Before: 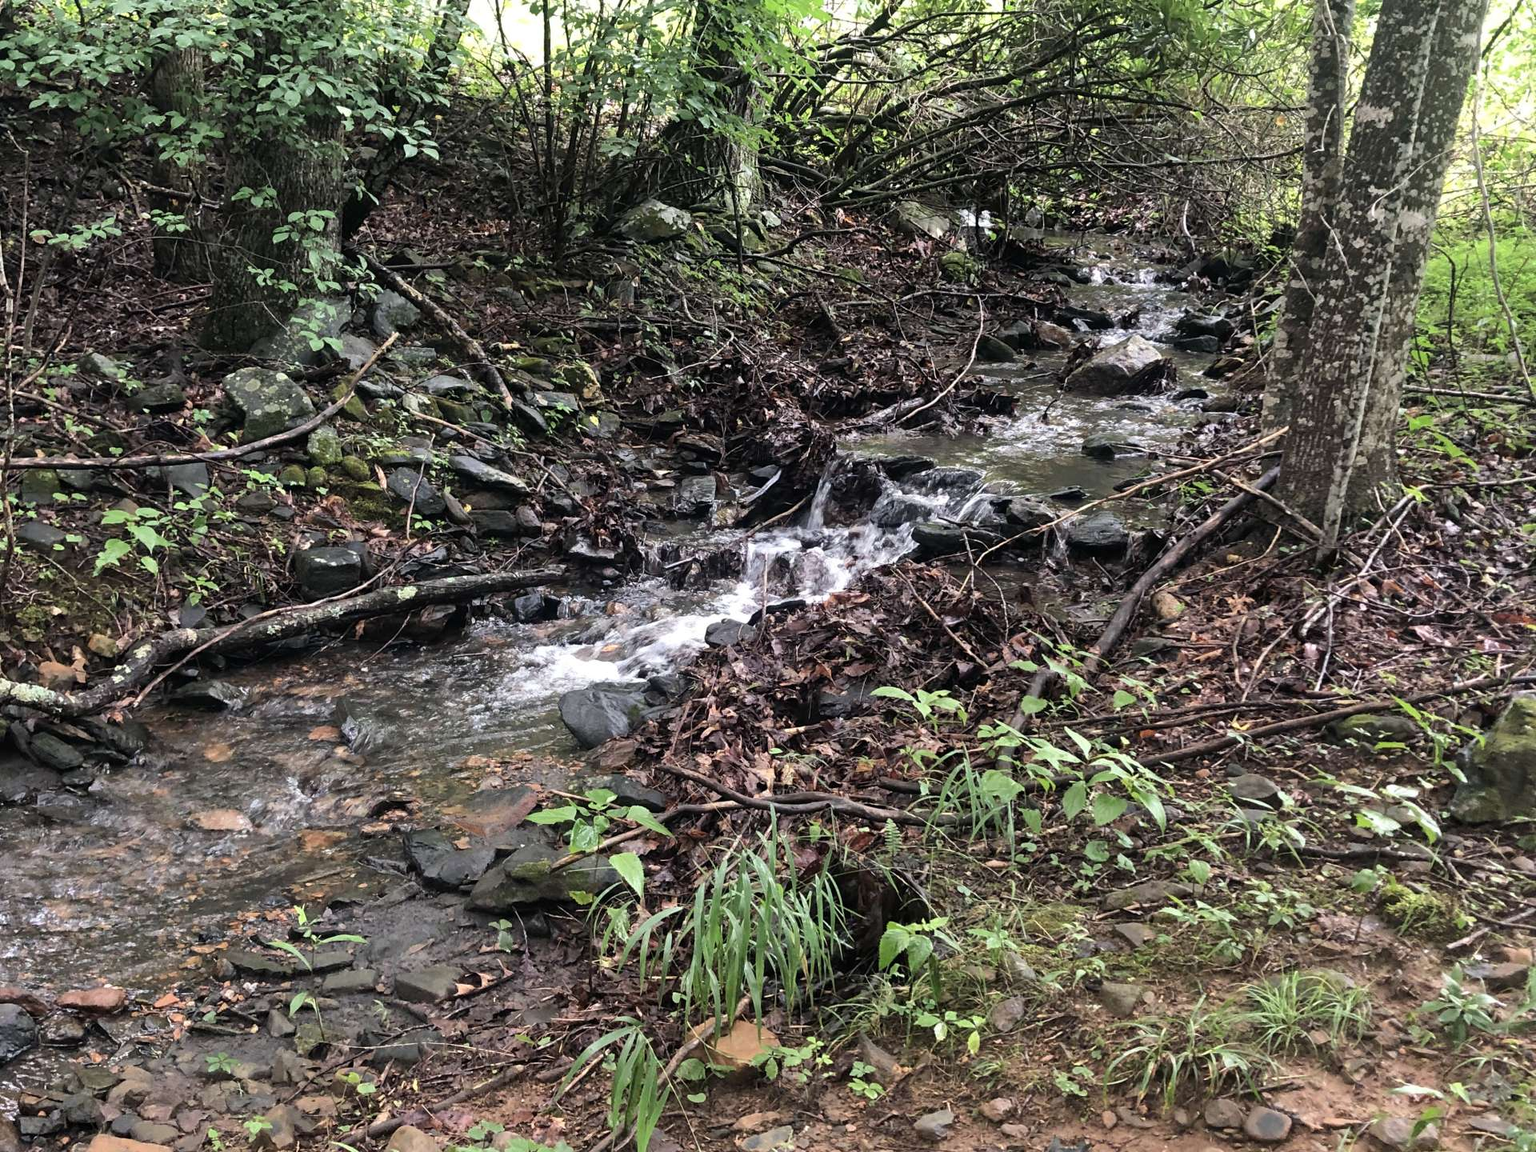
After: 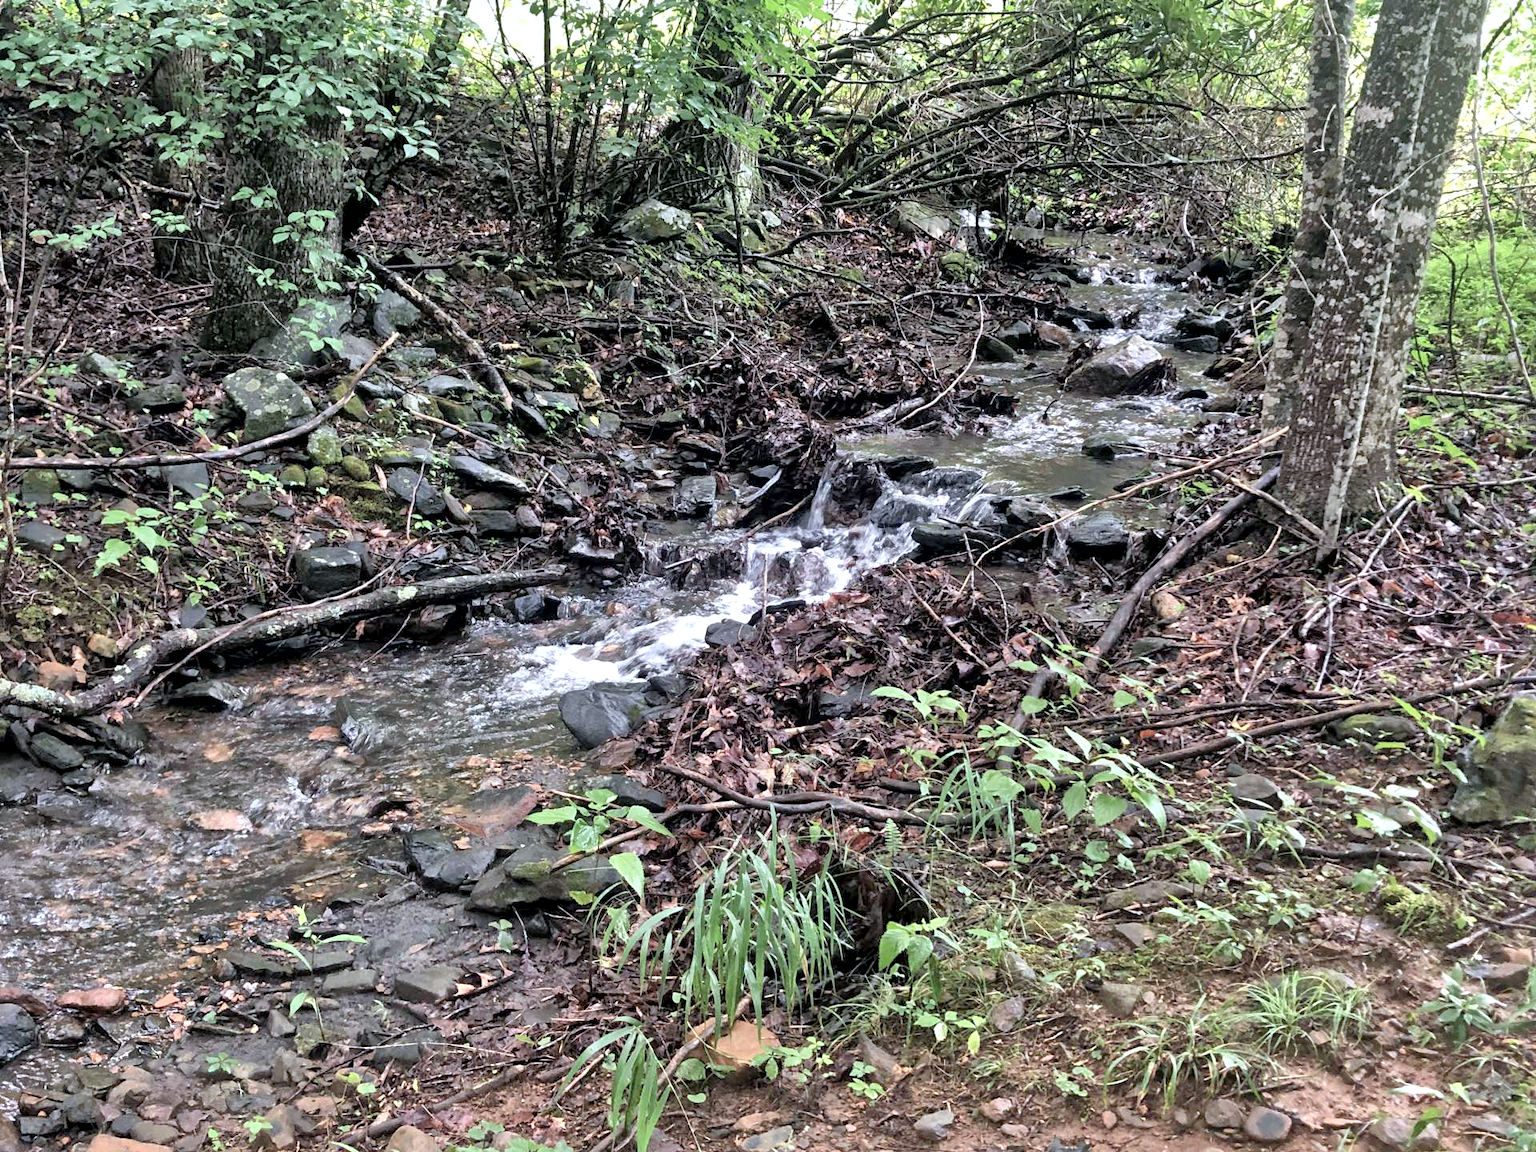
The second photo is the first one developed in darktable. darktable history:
local contrast: mode bilateral grid, contrast 19, coarseness 50, detail 172%, midtone range 0.2
tone equalizer: -7 EV 0.141 EV, -6 EV 0.578 EV, -5 EV 1.13 EV, -4 EV 1.3 EV, -3 EV 1.18 EV, -2 EV 0.6 EV, -1 EV 0.16 EV
color correction: highlights a* -0.799, highlights b* -8.4
